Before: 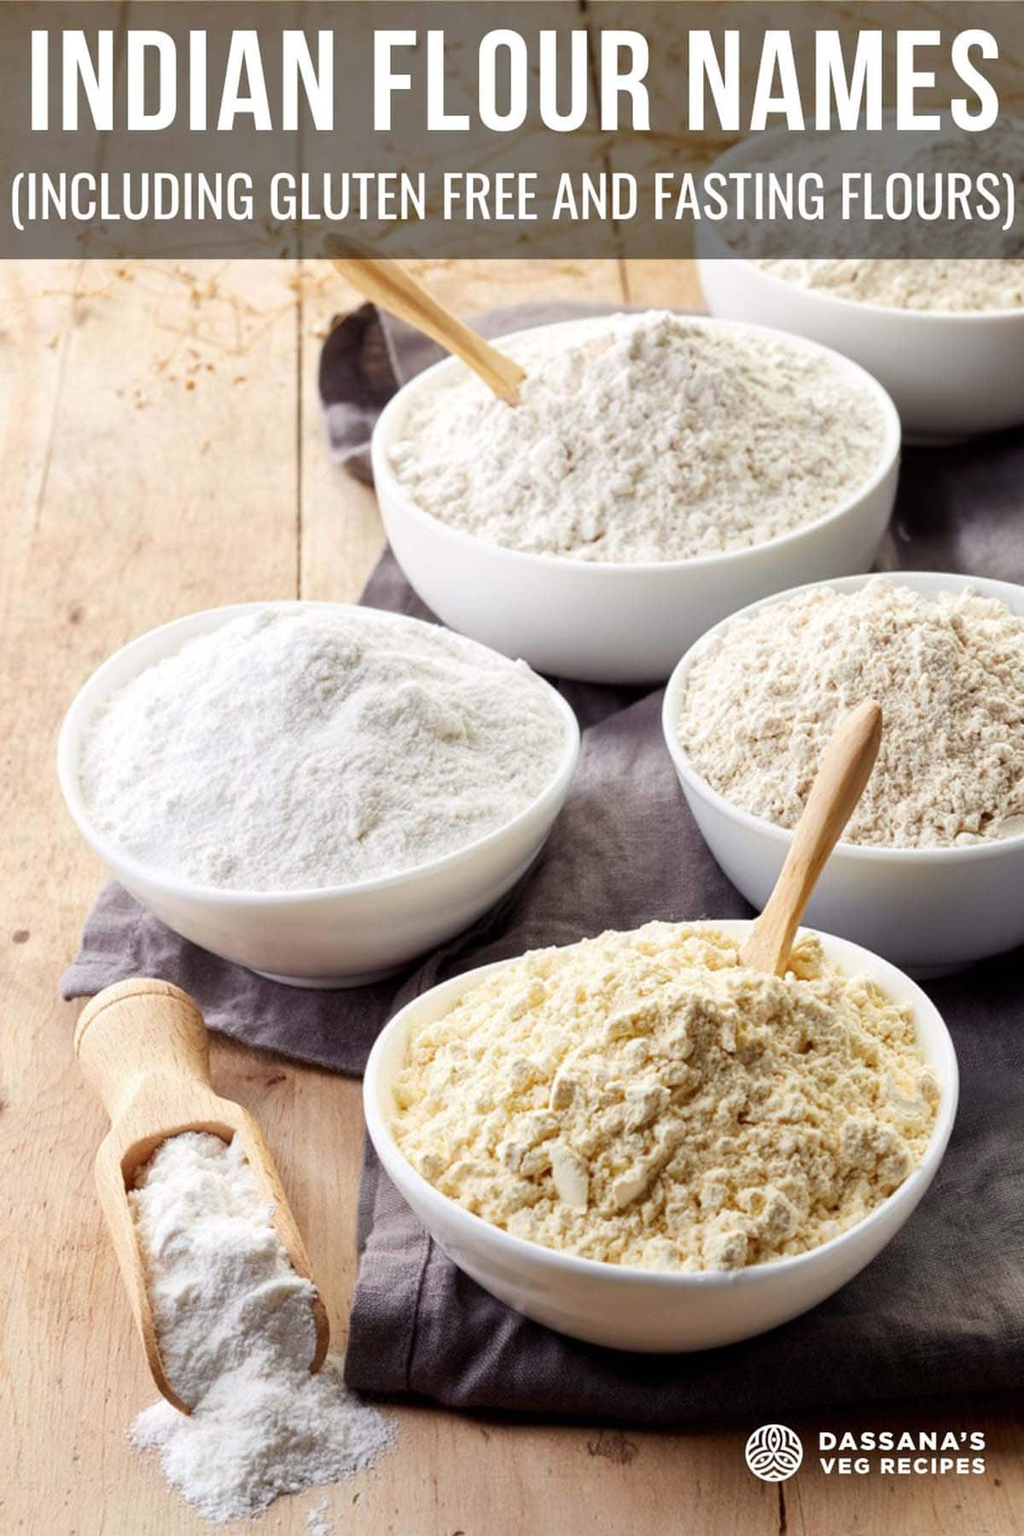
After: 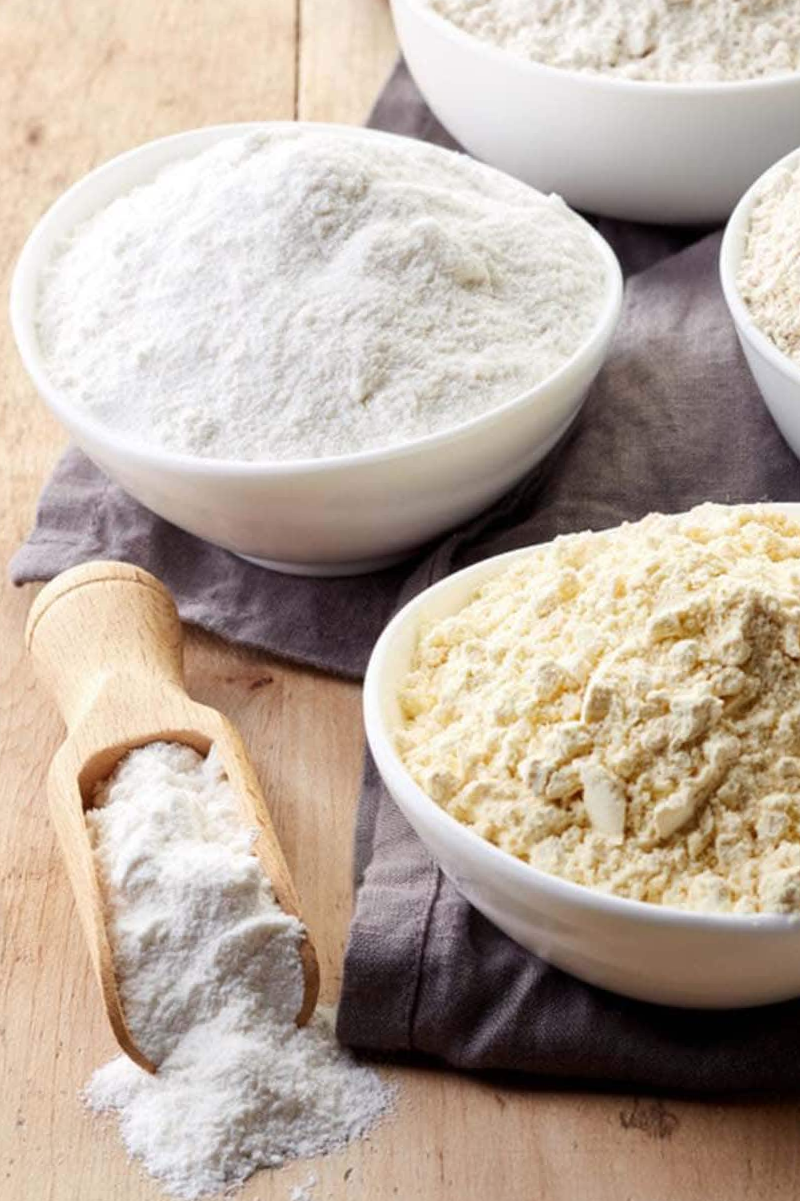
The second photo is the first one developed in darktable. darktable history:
crop and rotate: angle -0.82°, left 3.85%, top 31.828%, right 27.992%
